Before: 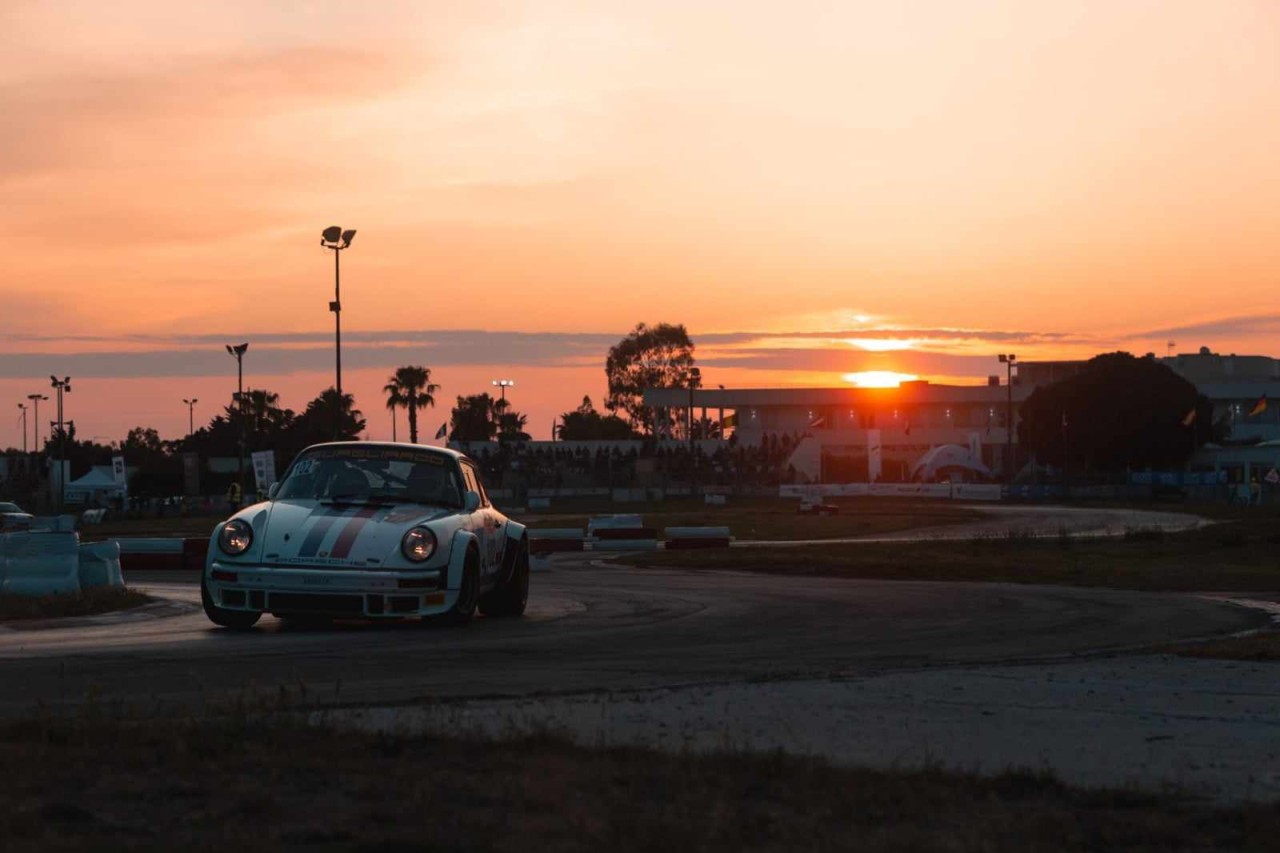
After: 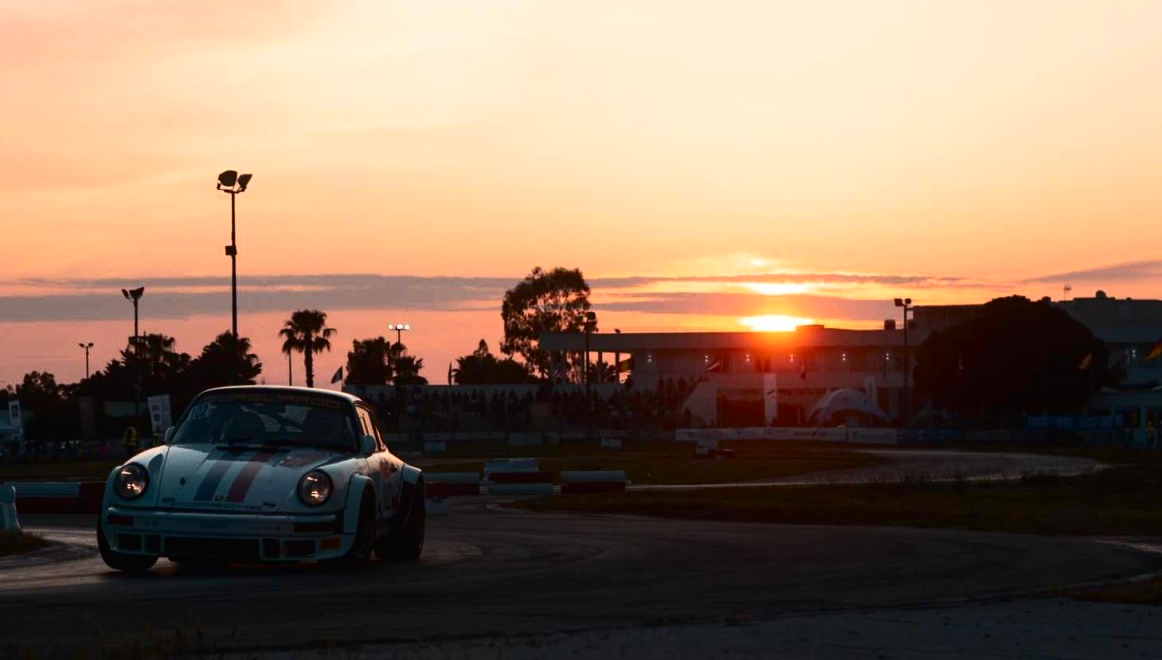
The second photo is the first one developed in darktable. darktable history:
crop: left 8.155%, top 6.611%, bottom 15.385%
contrast brightness saturation: contrast 0.28
